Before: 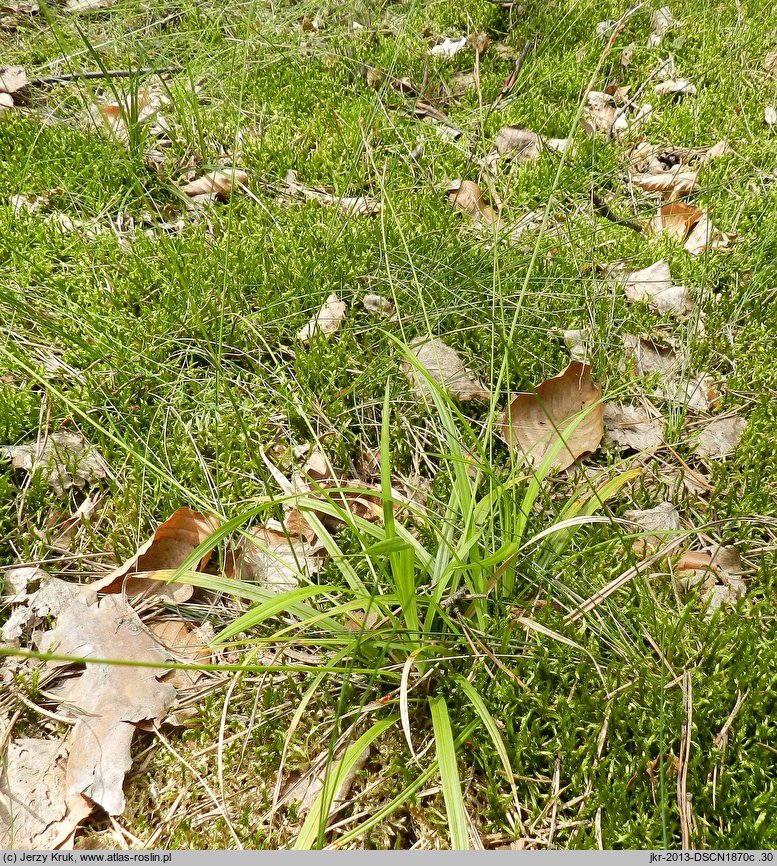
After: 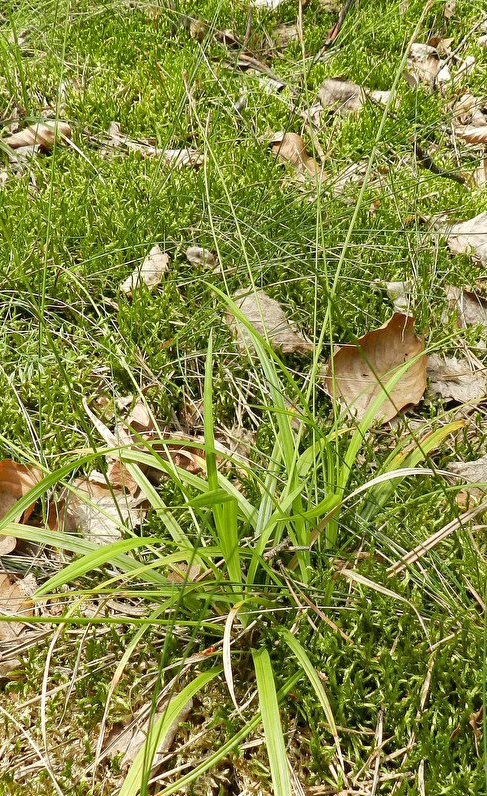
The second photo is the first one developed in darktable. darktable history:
local contrast: mode bilateral grid, contrast 16, coarseness 35, detail 104%, midtone range 0.2
shadows and highlights: radius 106.81, shadows 23.66, highlights -58.58, low approximation 0.01, soften with gaussian
crop and rotate: left 22.83%, top 5.646%, right 14.417%, bottom 2.347%
